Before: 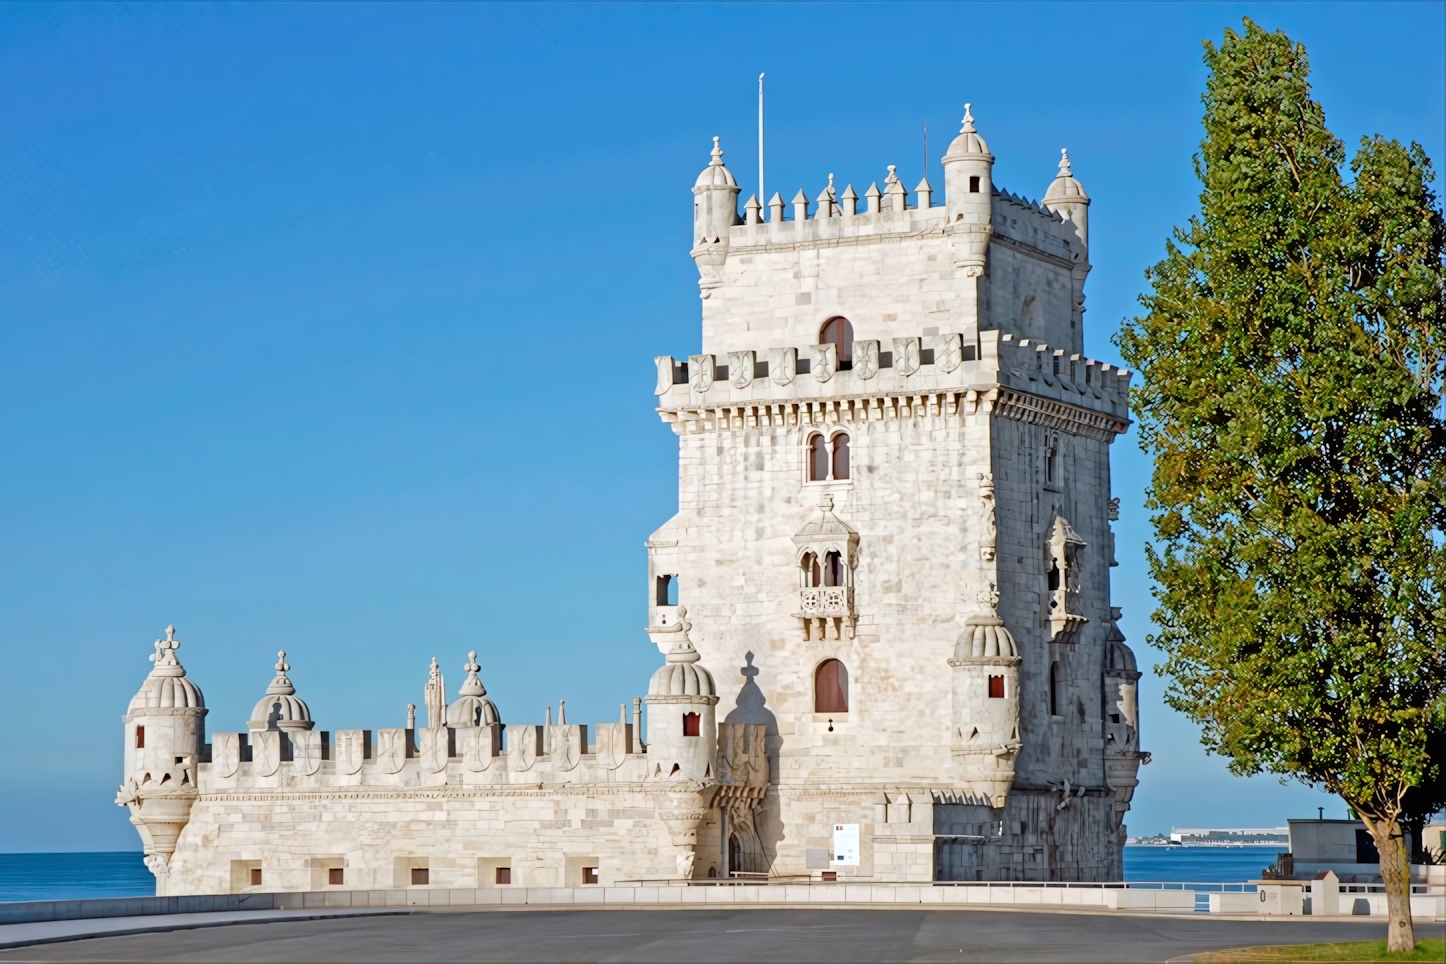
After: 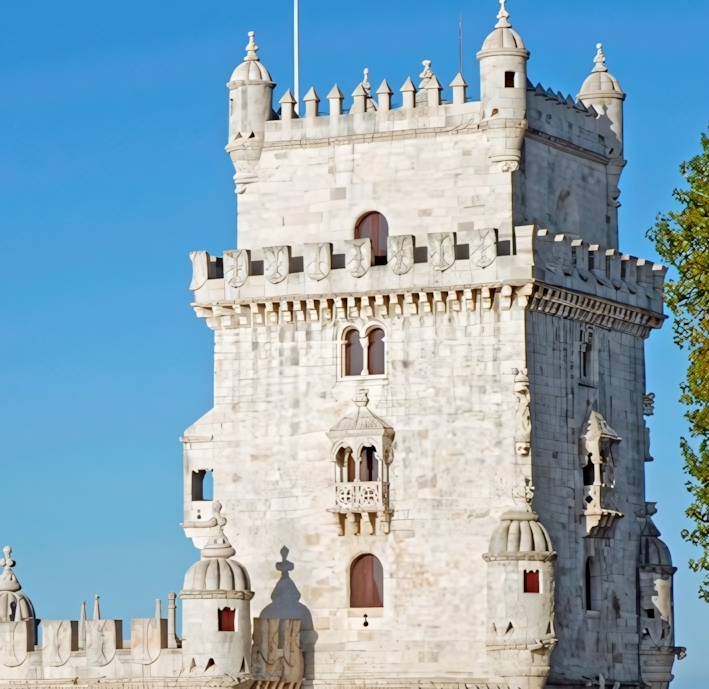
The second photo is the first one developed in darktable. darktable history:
crop: left 32.193%, top 10.943%, right 18.707%, bottom 17.515%
